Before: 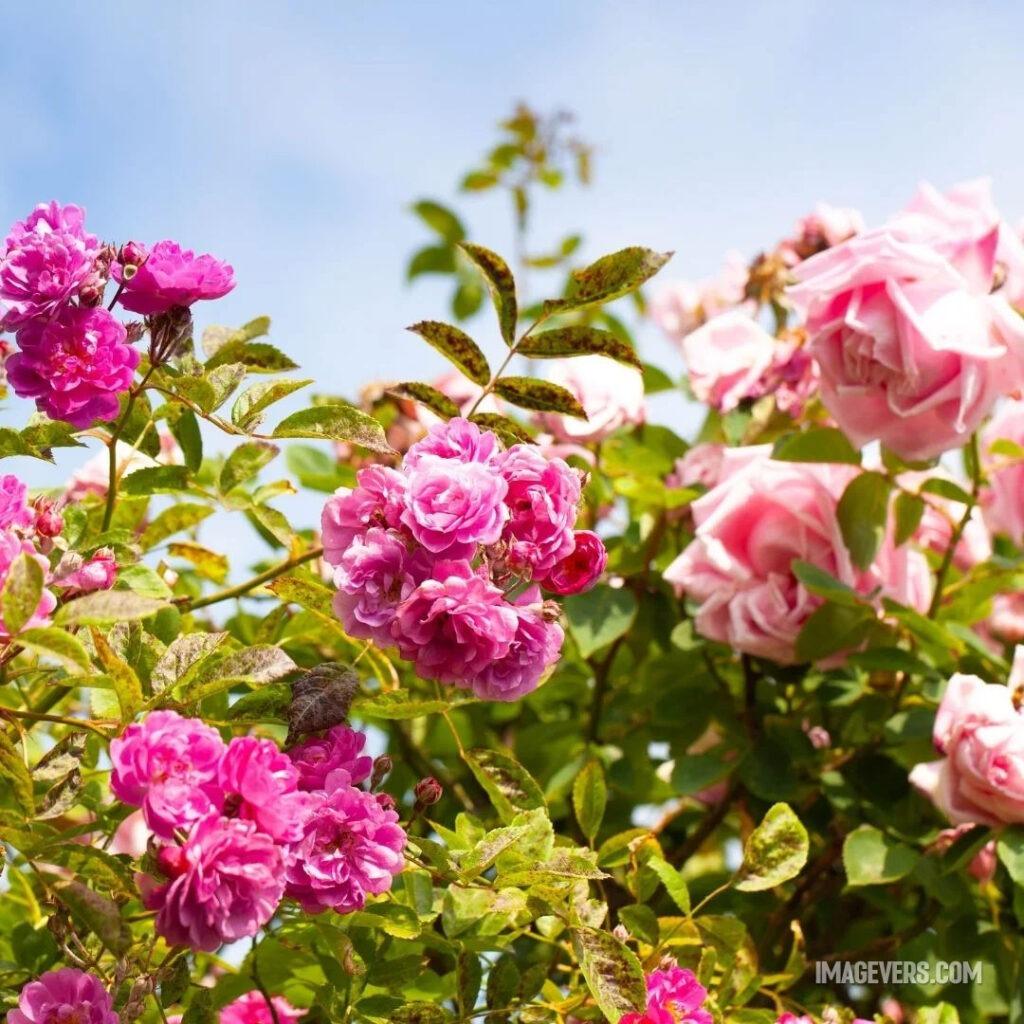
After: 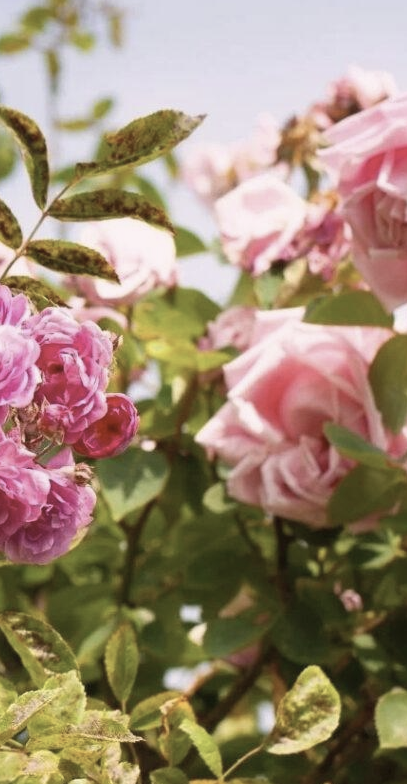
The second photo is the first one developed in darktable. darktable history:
color balance: mode lift, gamma, gain (sRGB), lift [1.04, 1, 1, 0.97], gamma [1.01, 1, 1, 0.97], gain [0.96, 1, 1, 0.97]
color calibration: illuminant as shot in camera, x 0.358, y 0.373, temperature 4628.91 K
crop: left 45.721%, top 13.393%, right 14.118%, bottom 10.01%
color correction: highlights a* 5.59, highlights b* 5.24, saturation 0.68
